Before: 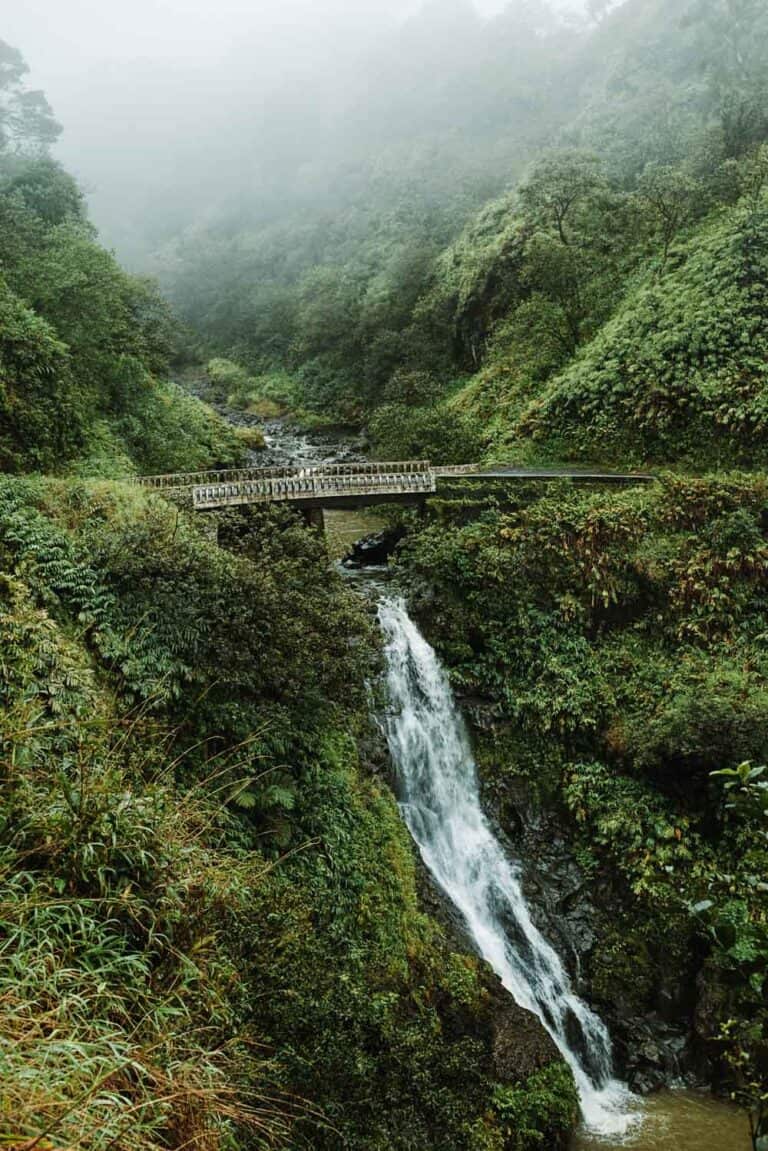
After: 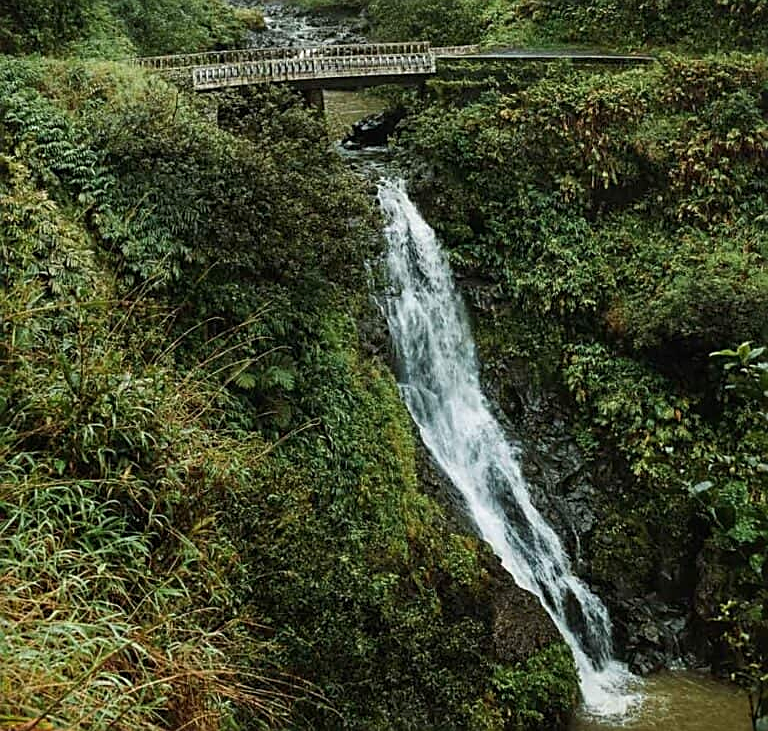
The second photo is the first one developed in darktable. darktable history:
sharpen: on, module defaults
crop and rotate: top 36.435%
